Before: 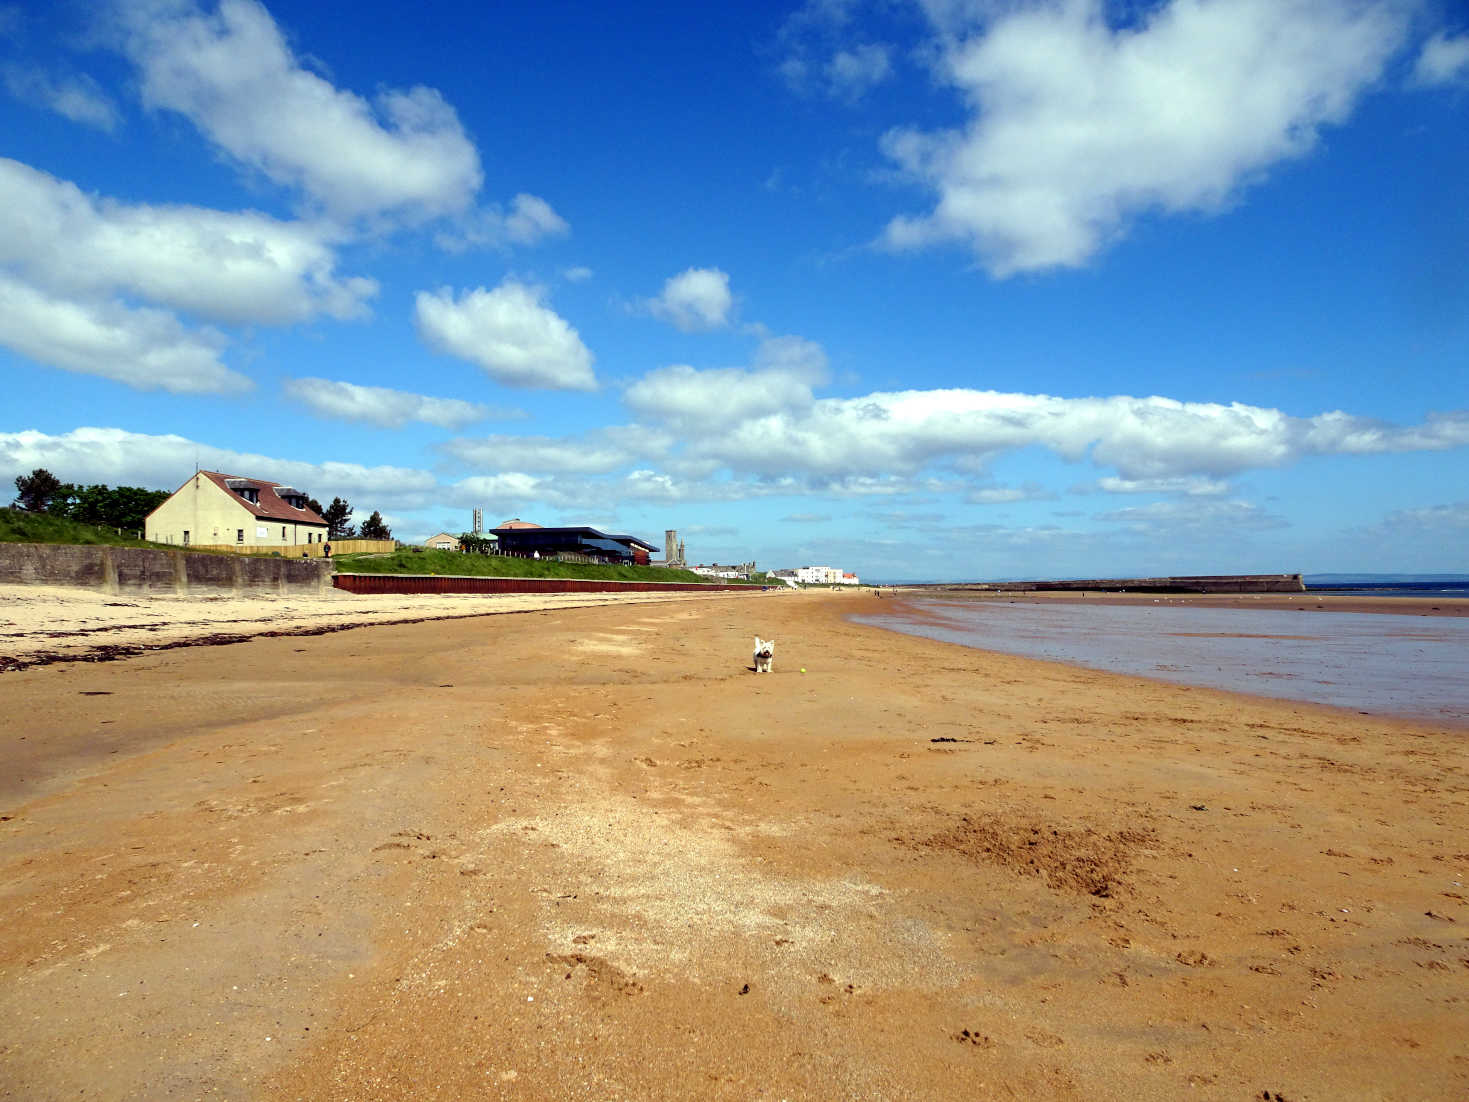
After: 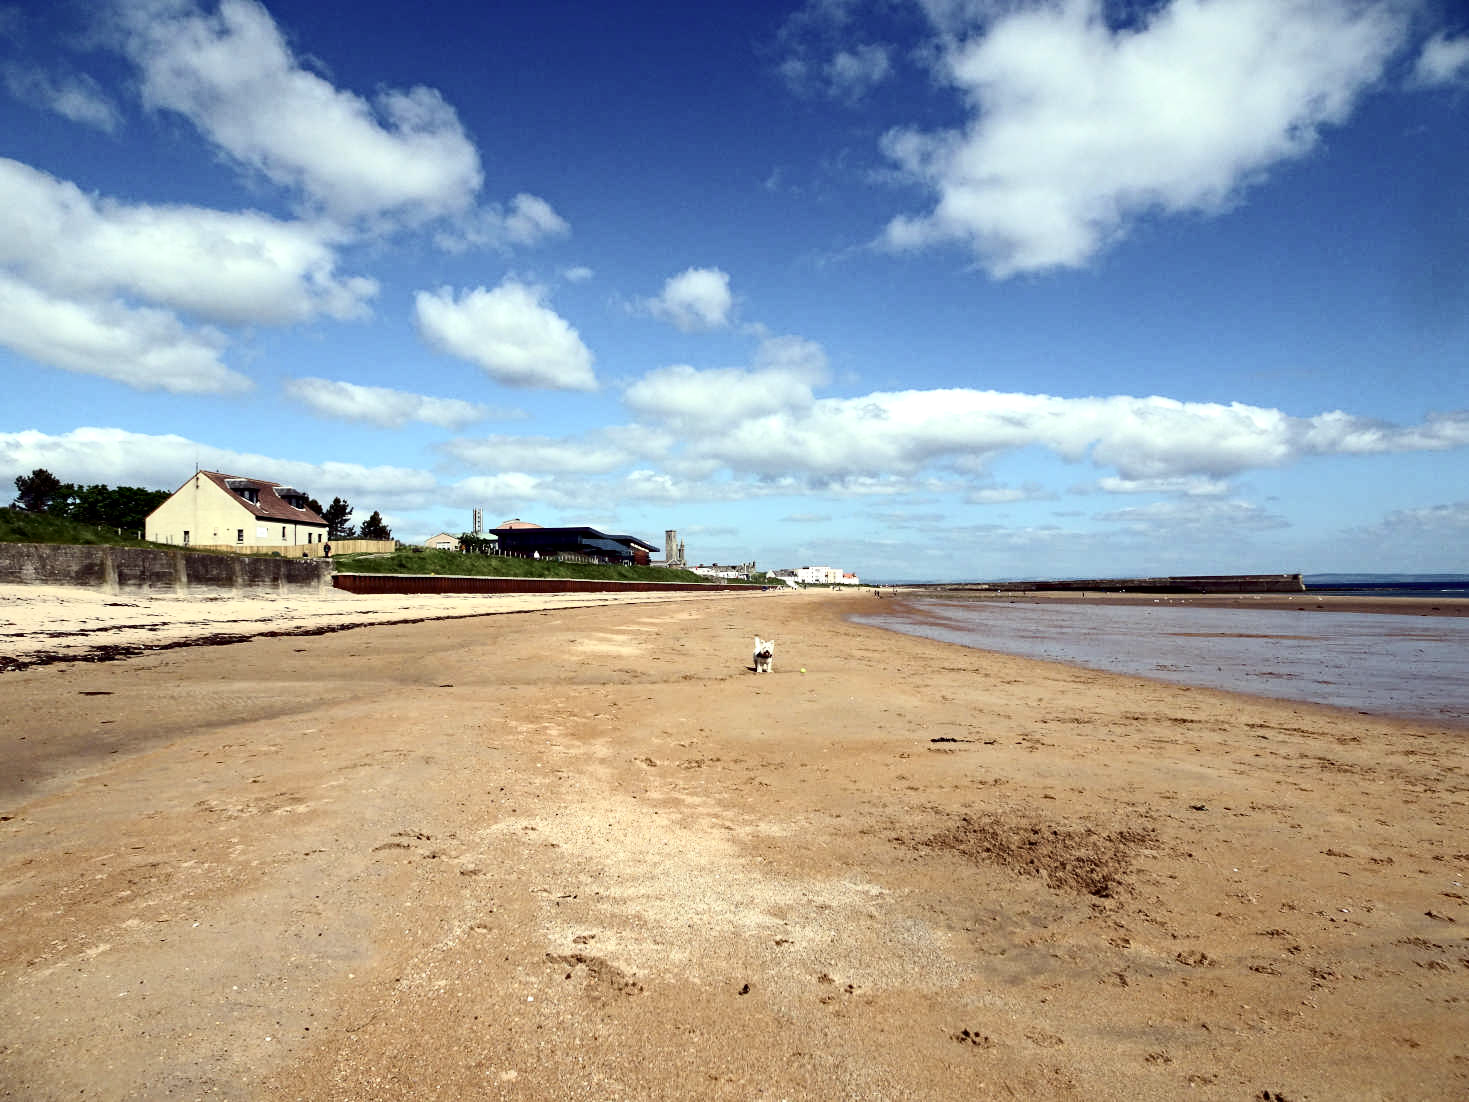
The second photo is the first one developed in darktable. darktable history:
haze removal: compatibility mode true
contrast brightness saturation: contrast 0.25, saturation -0.314
